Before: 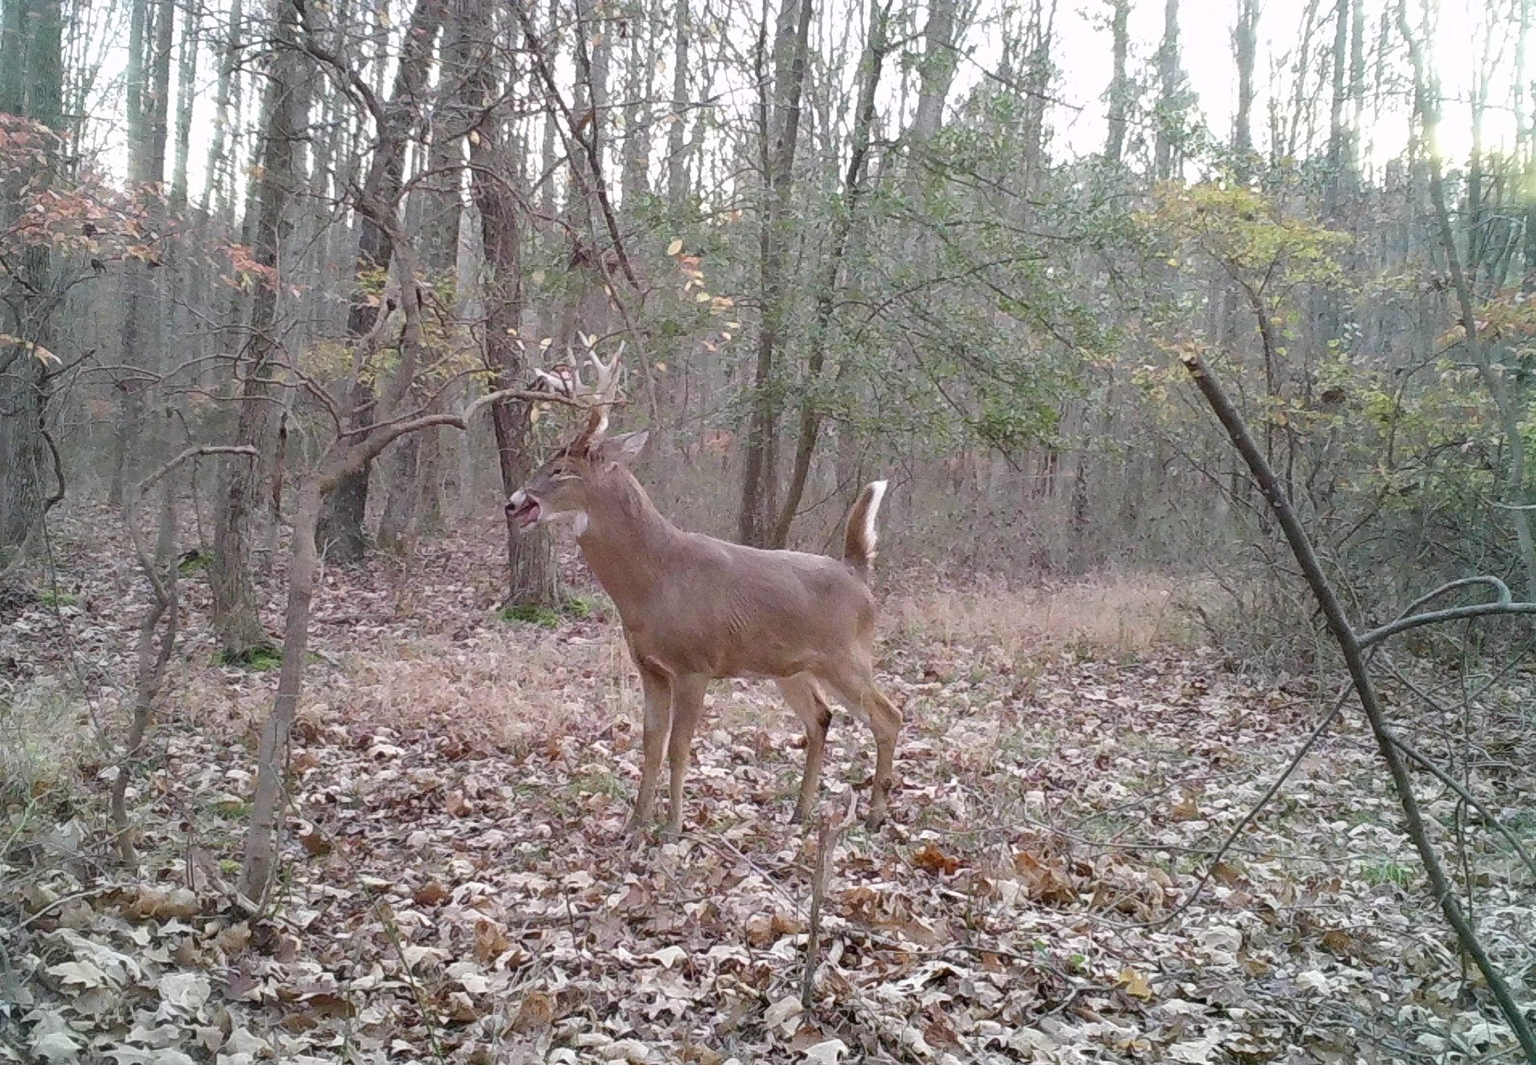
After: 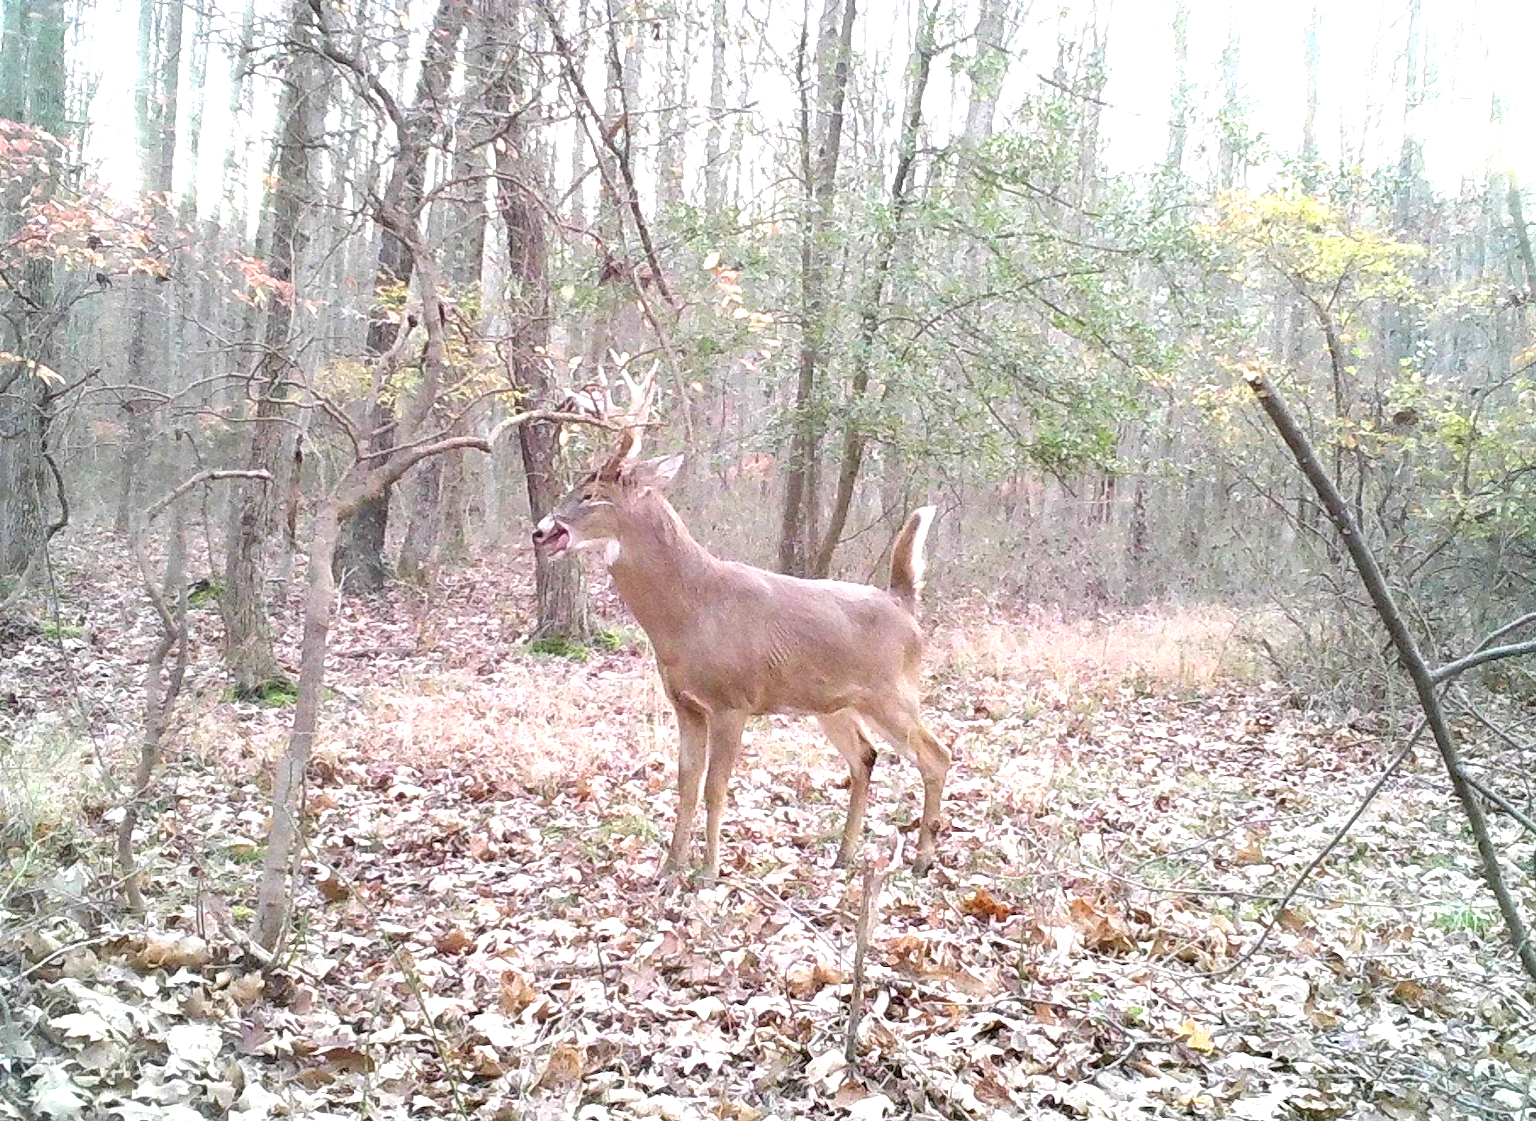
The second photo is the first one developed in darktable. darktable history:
crop and rotate: left 0%, right 5.088%
exposure: exposure 1.224 EV, compensate exposure bias true, compensate highlight preservation false
